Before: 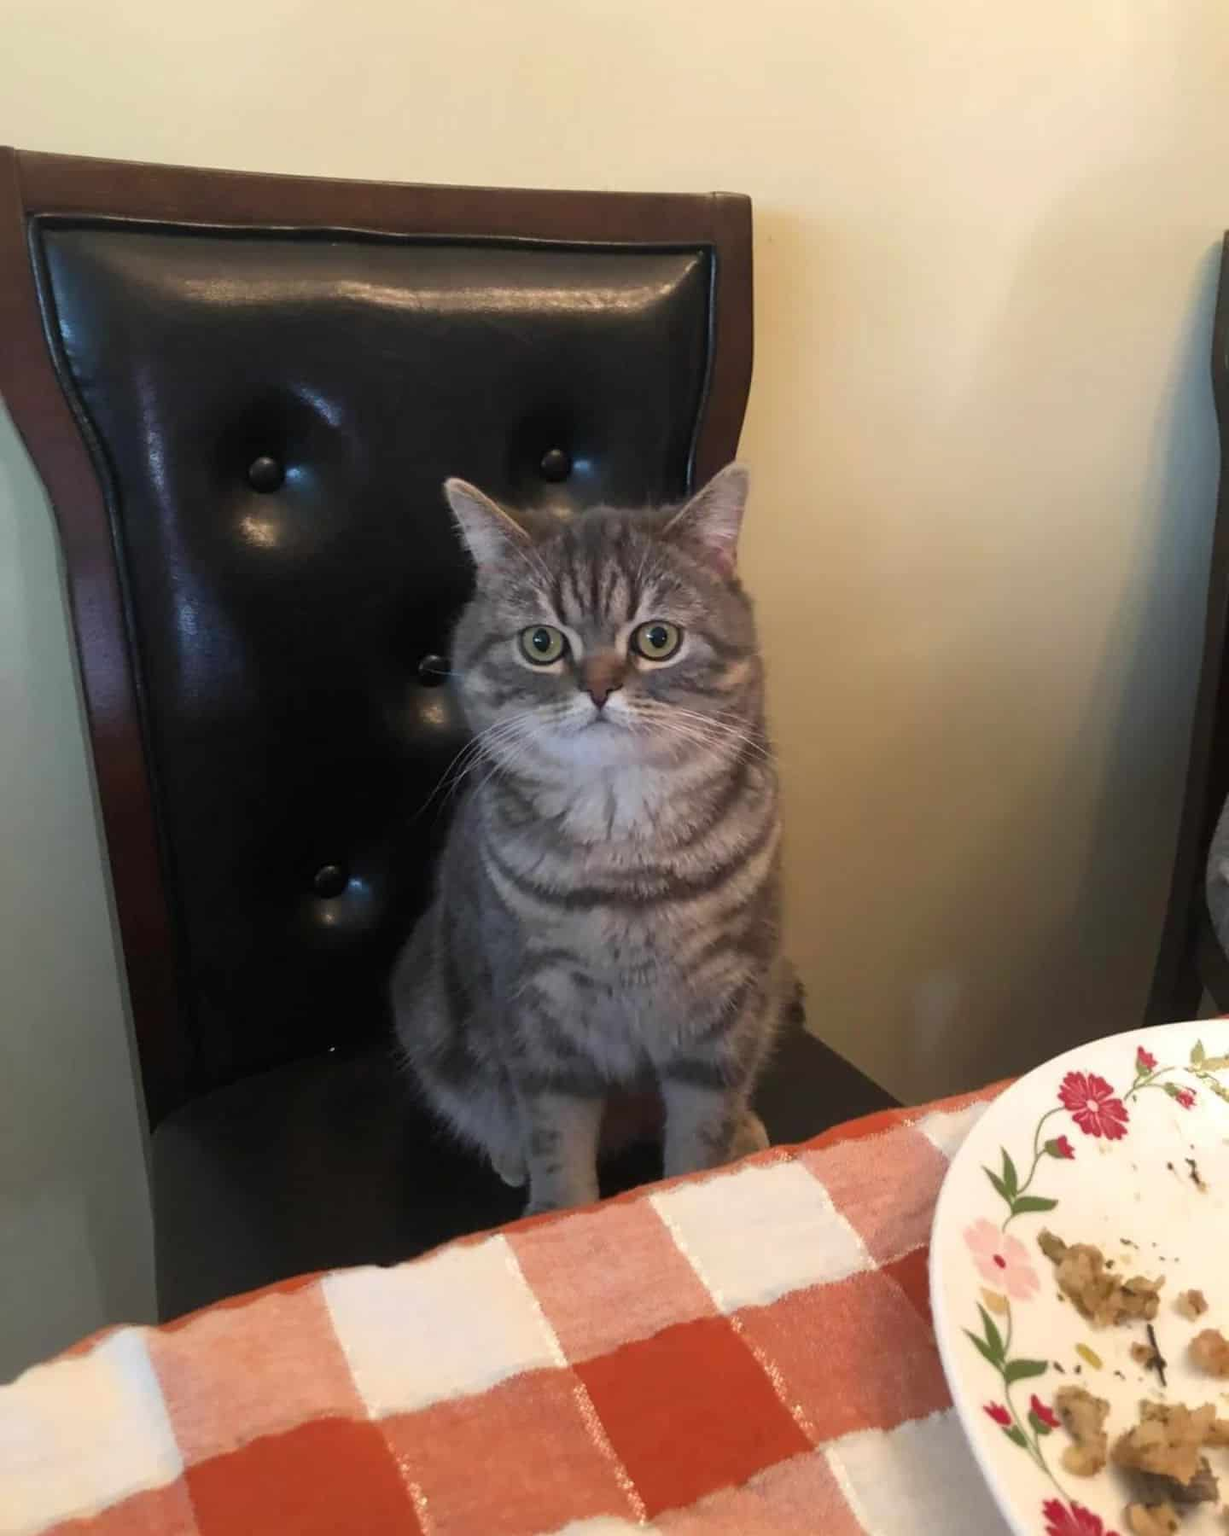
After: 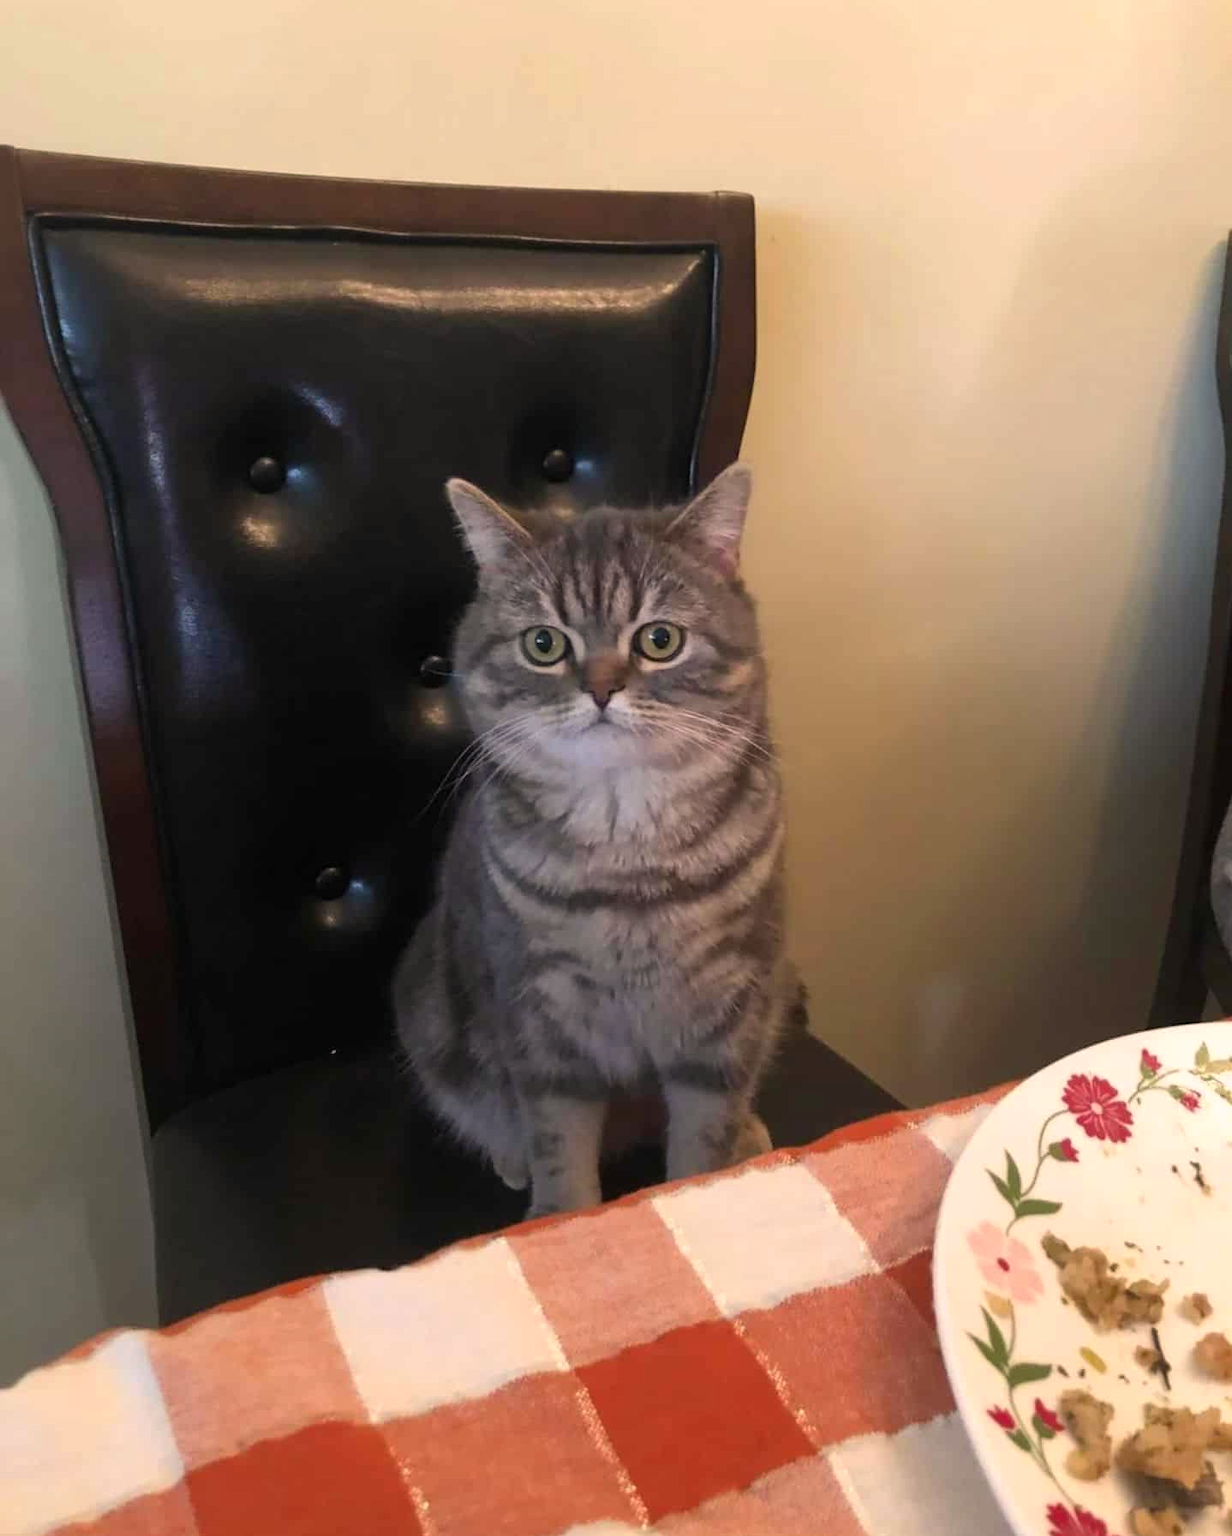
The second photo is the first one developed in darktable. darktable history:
crop: top 0.164%, bottom 0.195%
color correction: highlights a* 5.86, highlights b* 4.75
